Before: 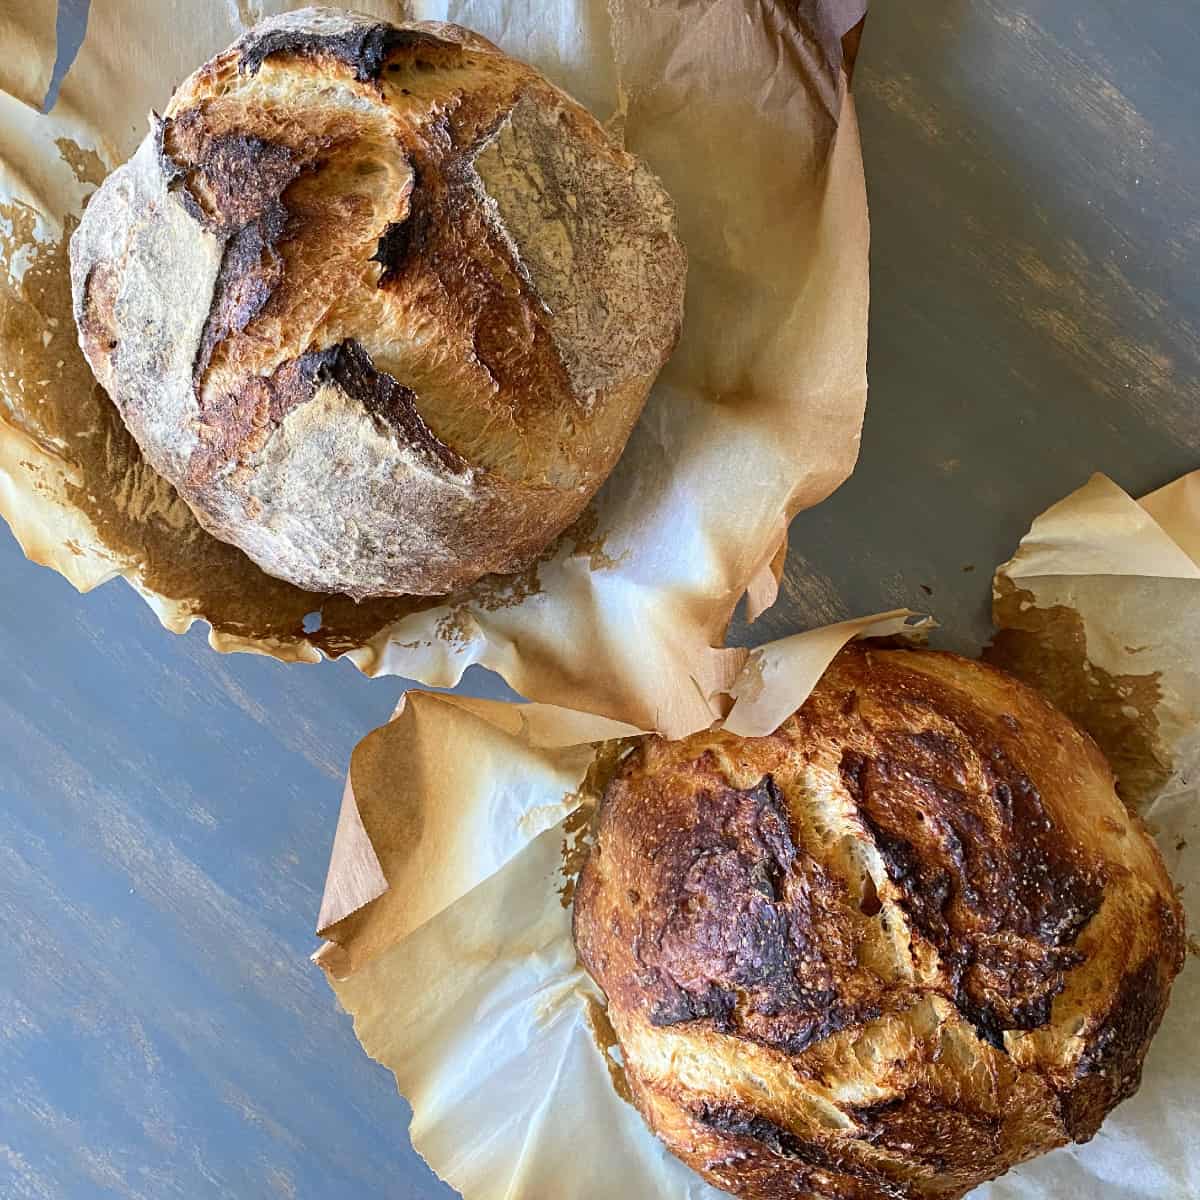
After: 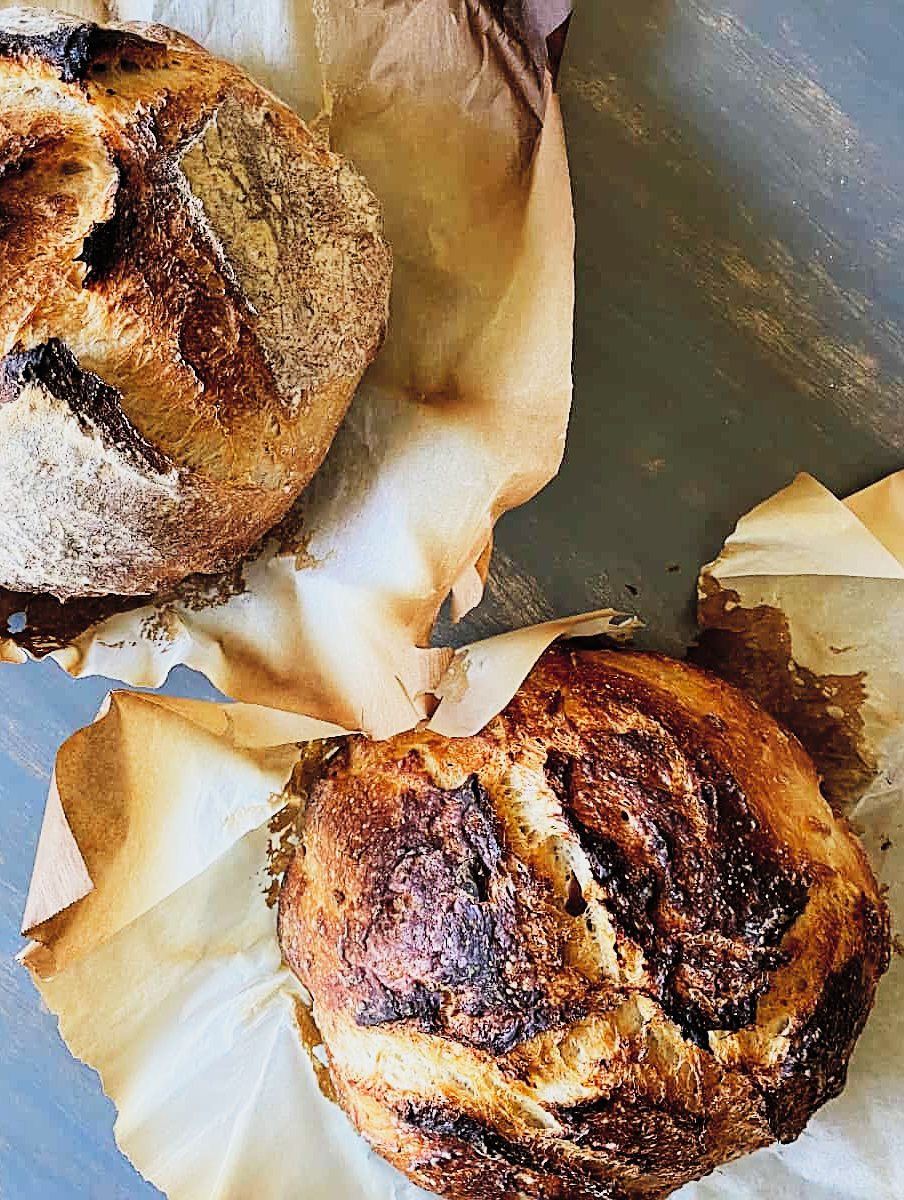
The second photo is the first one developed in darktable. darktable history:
sharpen: on, module defaults
crop and rotate: left 24.6%
contrast brightness saturation: brightness 0.15
sigmoid: contrast 2, skew -0.2, preserve hue 0%, red attenuation 0.1, red rotation 0.035, green attenuation 0.1, green rotation -0.017, blue attenuation 0.15, blue rotation -0.052, base primaries Rec2020
